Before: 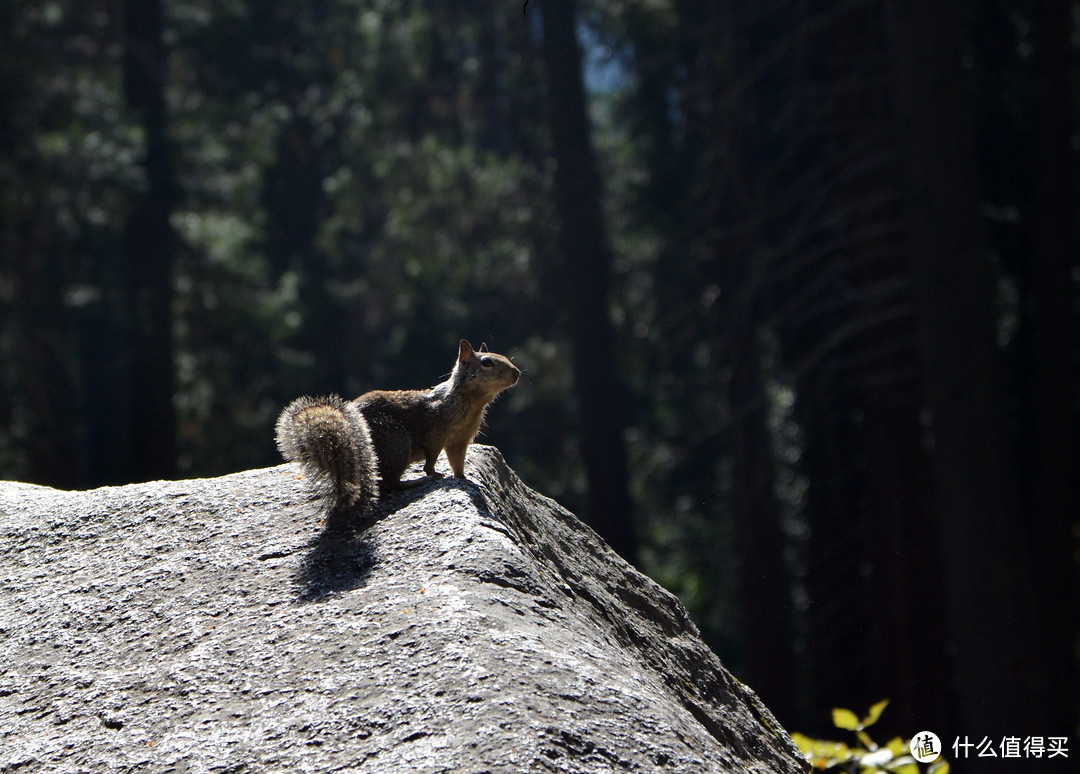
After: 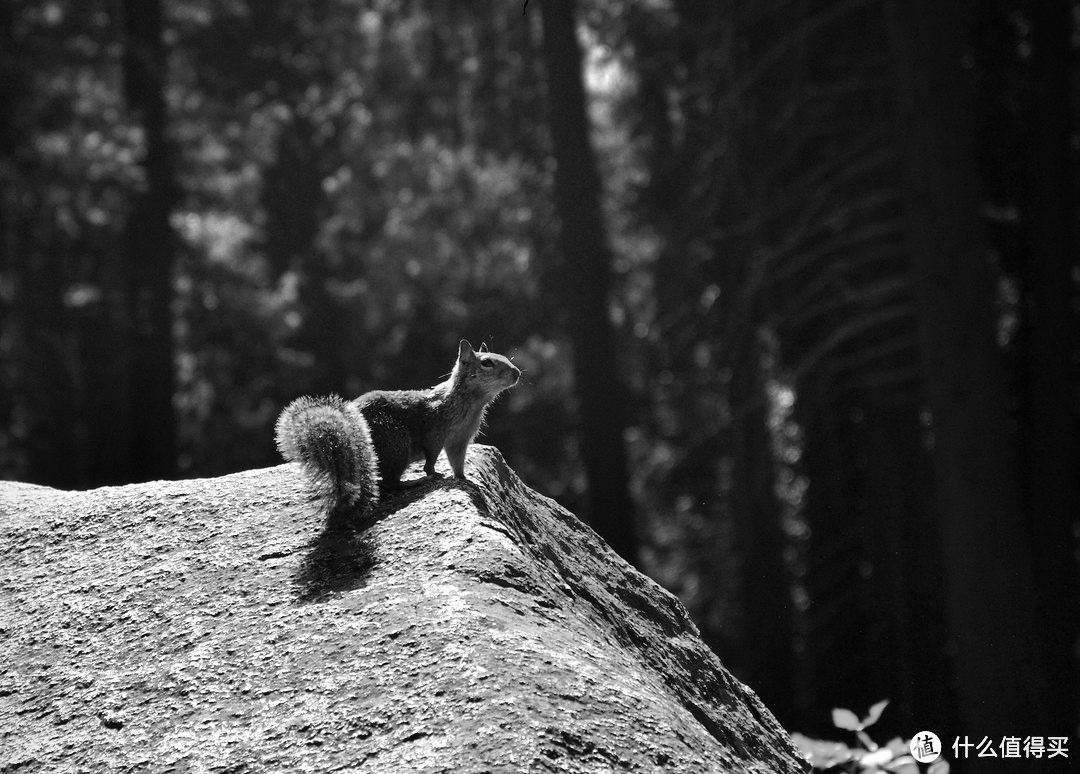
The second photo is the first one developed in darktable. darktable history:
color zones: curves: ch0 [(0, 0.613) (0.01, 0.613) (0.245, 0.448) (0.498, 0.529) (0.642, 0.665) (0.879, 0.777) (0.99, 0.613)]; ch1 [(0, 0) (0.143, 0) (0.286, 0) (0.429, 0) (0.571, 0) (0.714, 0) (0.857, 0)]
vignetting: fall-off radius 60.98%, center (-0.024, 0.398)
shadows and highlights: low approximation 0.01, soften with gaussian
